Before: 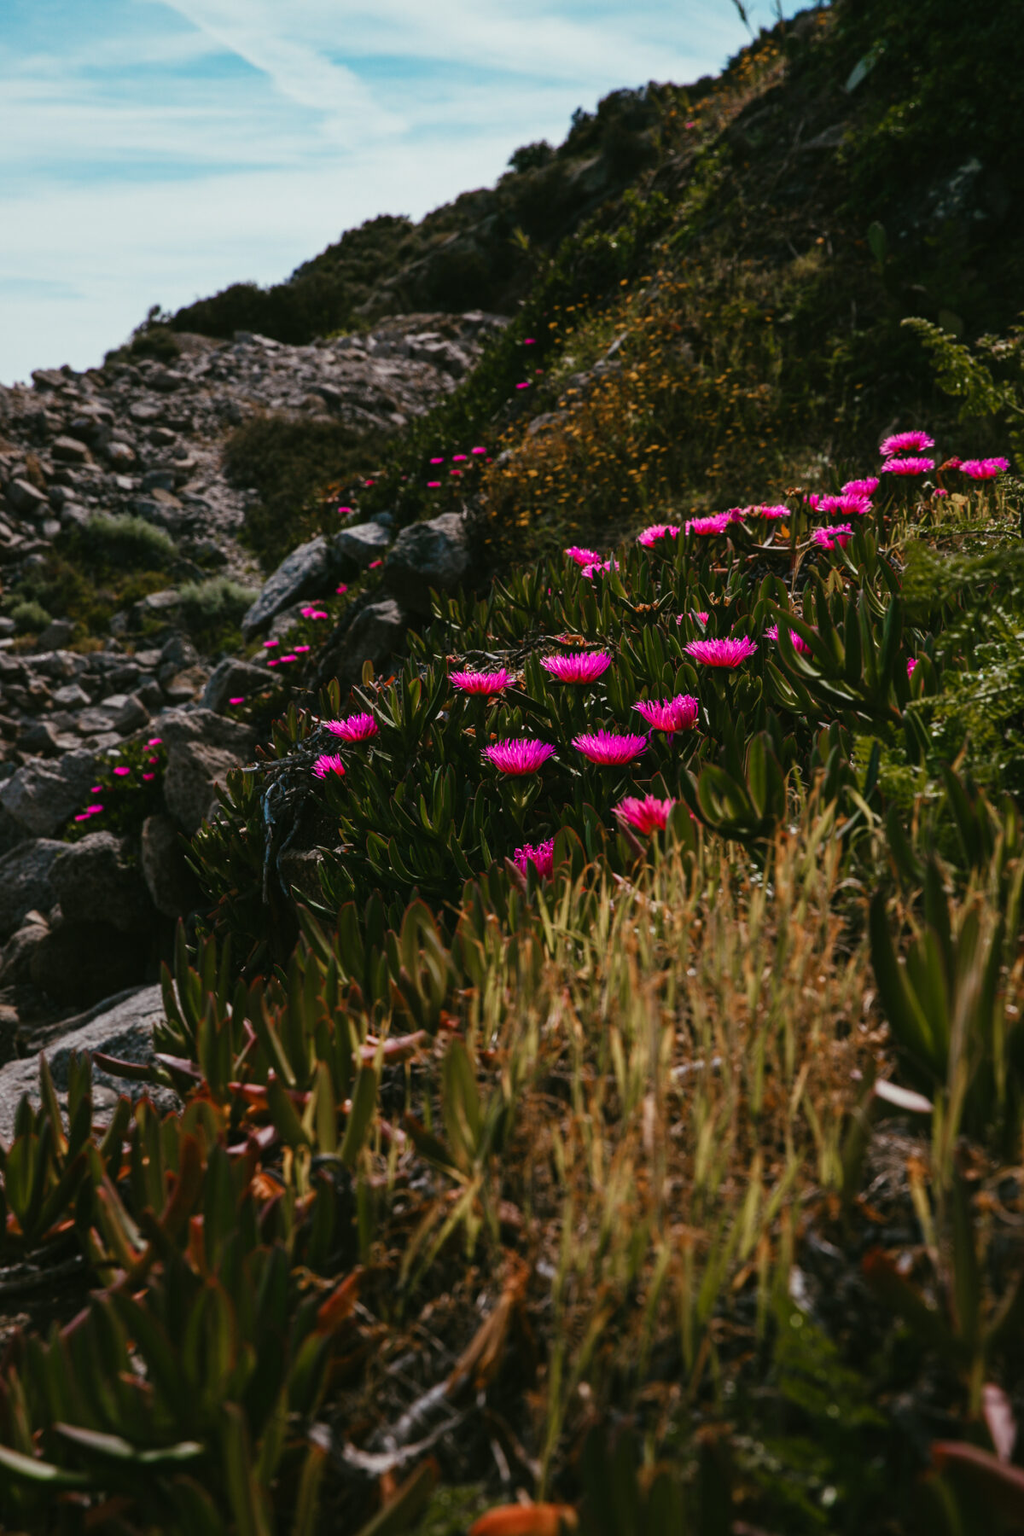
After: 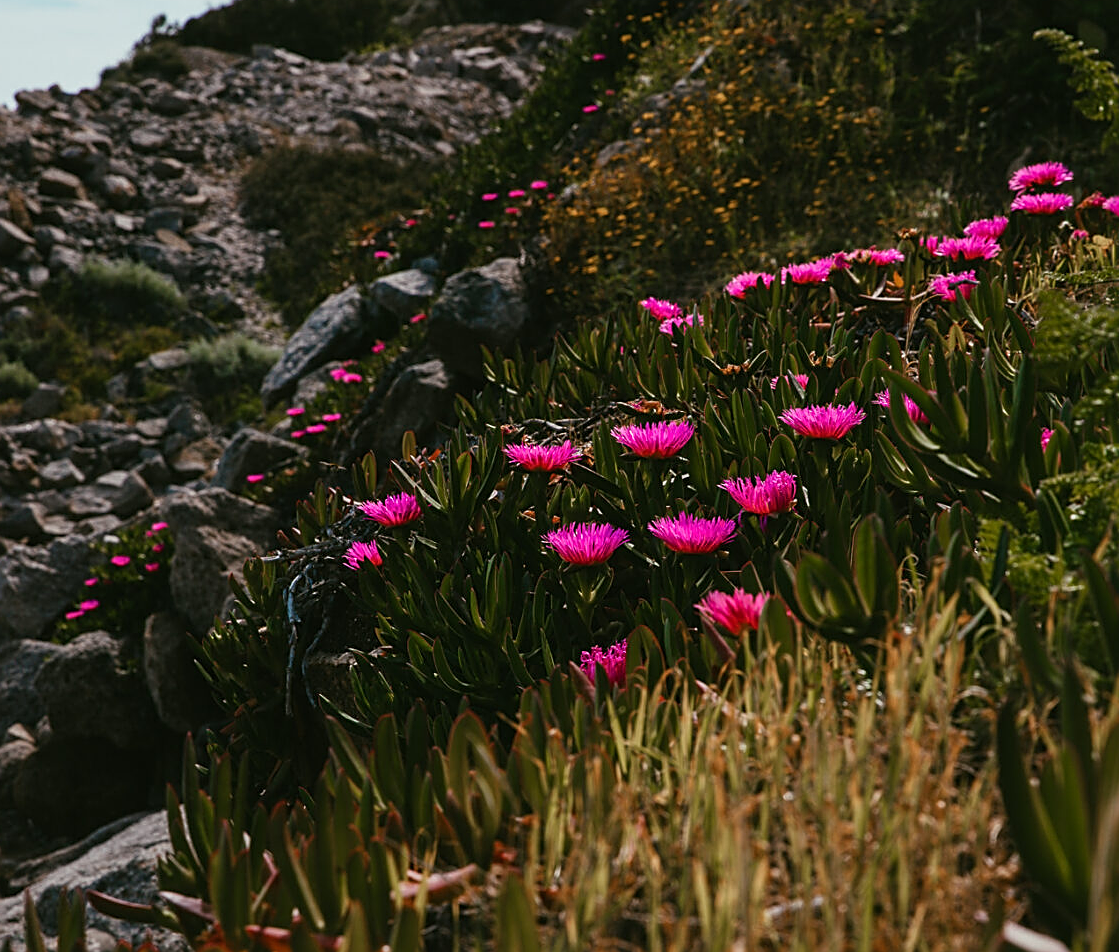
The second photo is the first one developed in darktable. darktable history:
crop: left 1.852%, top 19.099%, right 4.854%, bottom 27.997%
sharpen: amount 0.592
